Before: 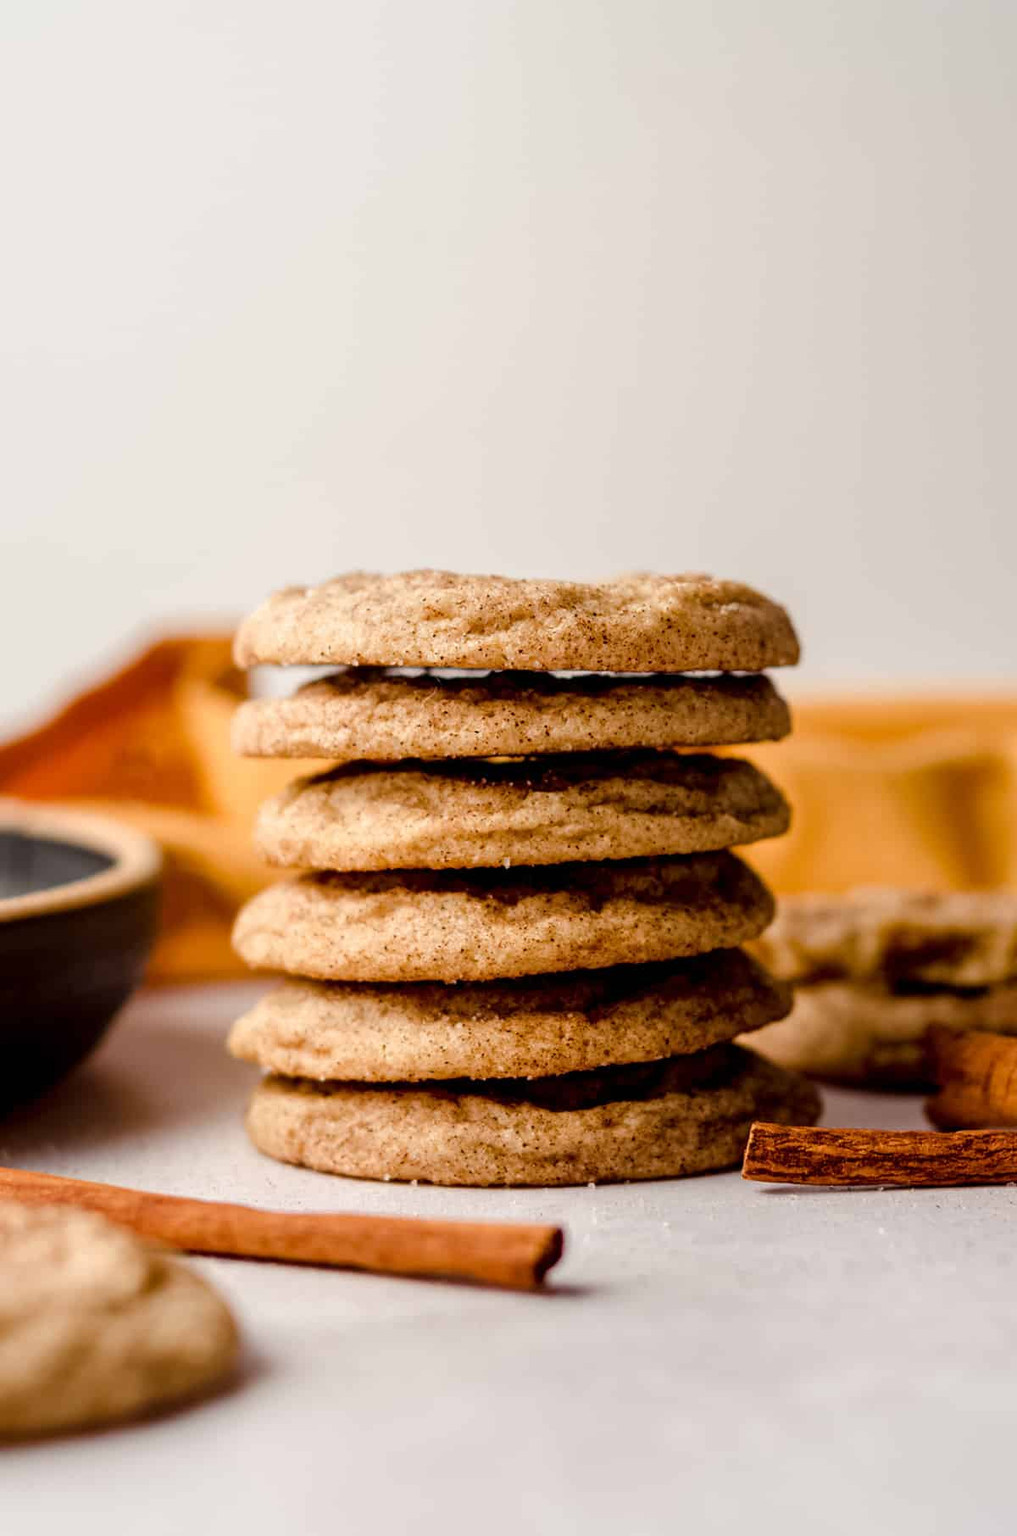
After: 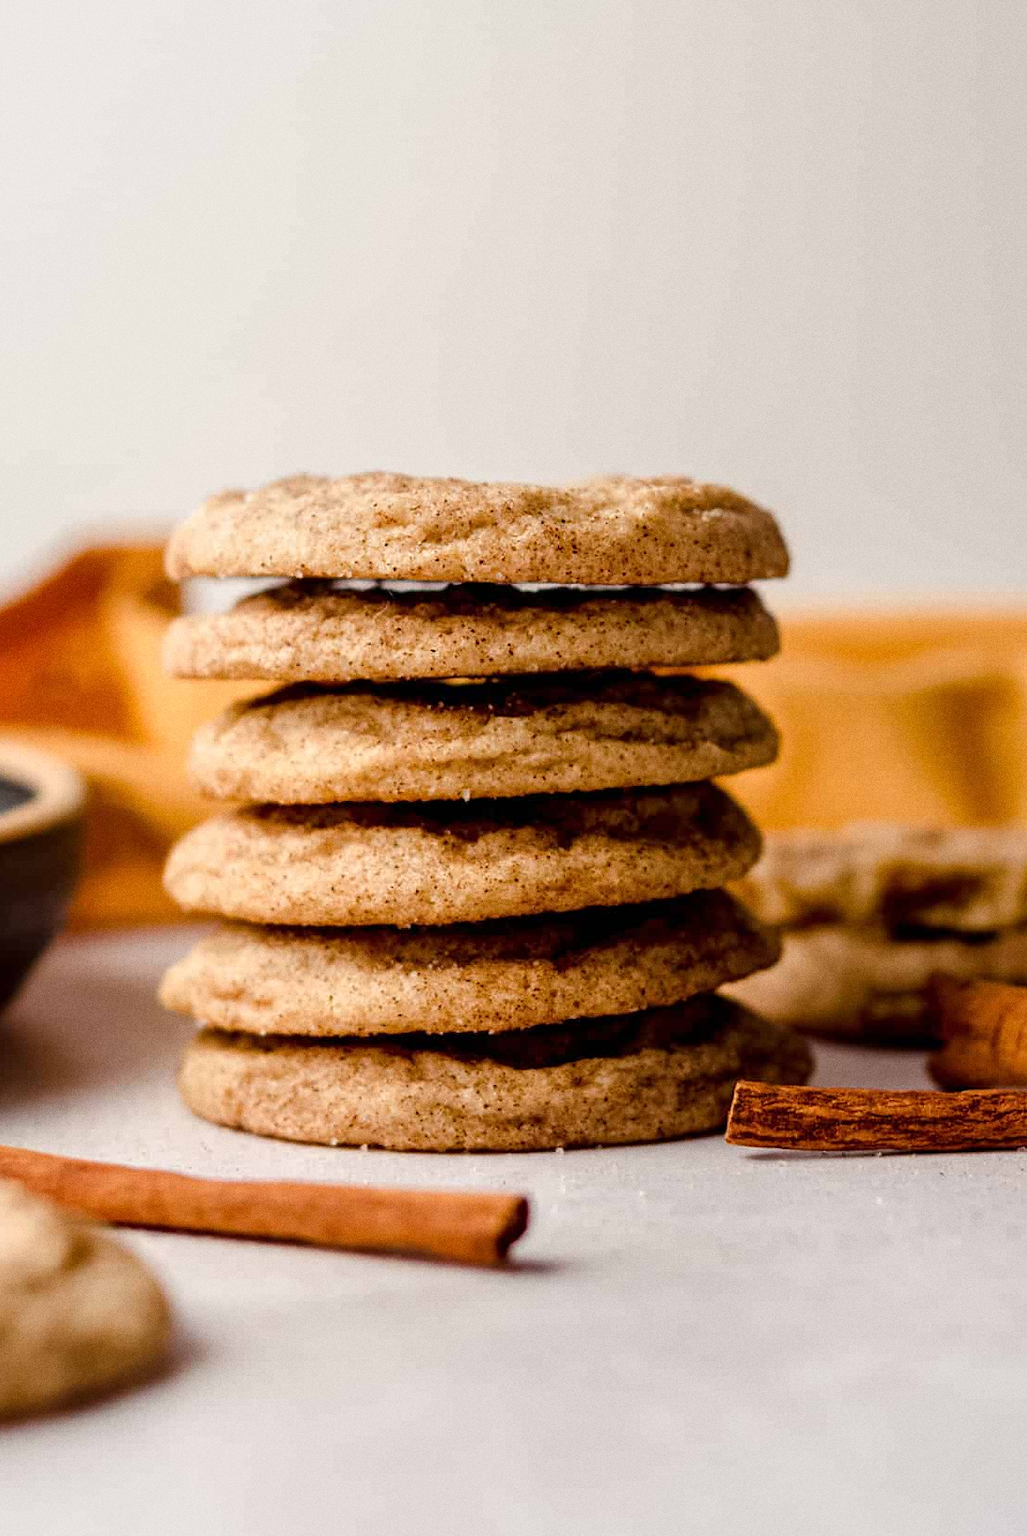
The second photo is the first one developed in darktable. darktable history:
tone equalizer: on, module defaults
crop and rotate: left 8.262%, top 9.226%
grain: coarseness 0.09 ISO
